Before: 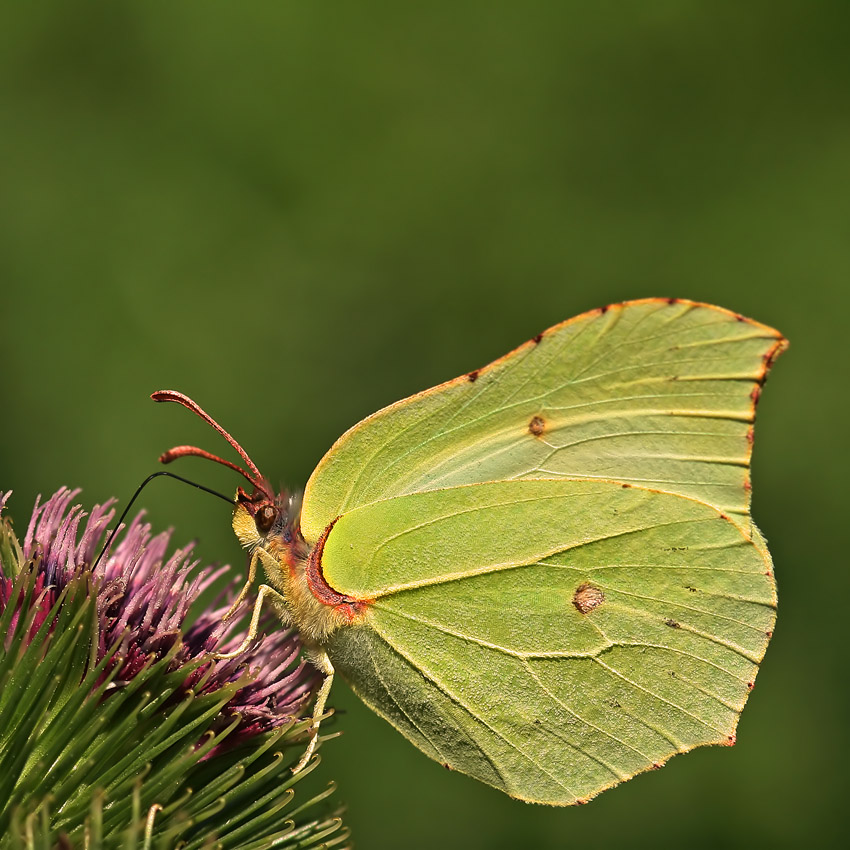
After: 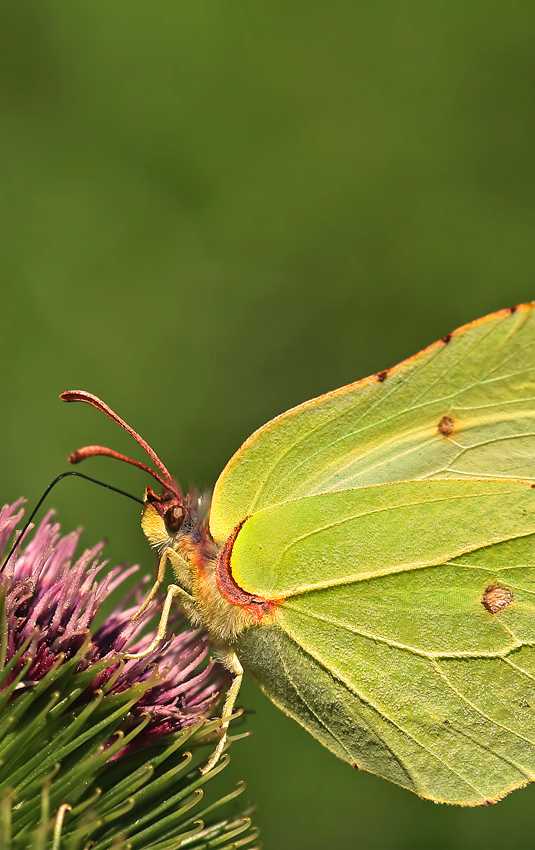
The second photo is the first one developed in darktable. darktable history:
shadows and highlights: radius 173.75, shadows 27.53, white point adjustment 3.13, highlights -68.87, soften with gaussian
crop: left 10.746%, right 26.291%
contrast brightness saturation: contrast 0.034, brightness 0.059, saturation 0.134
